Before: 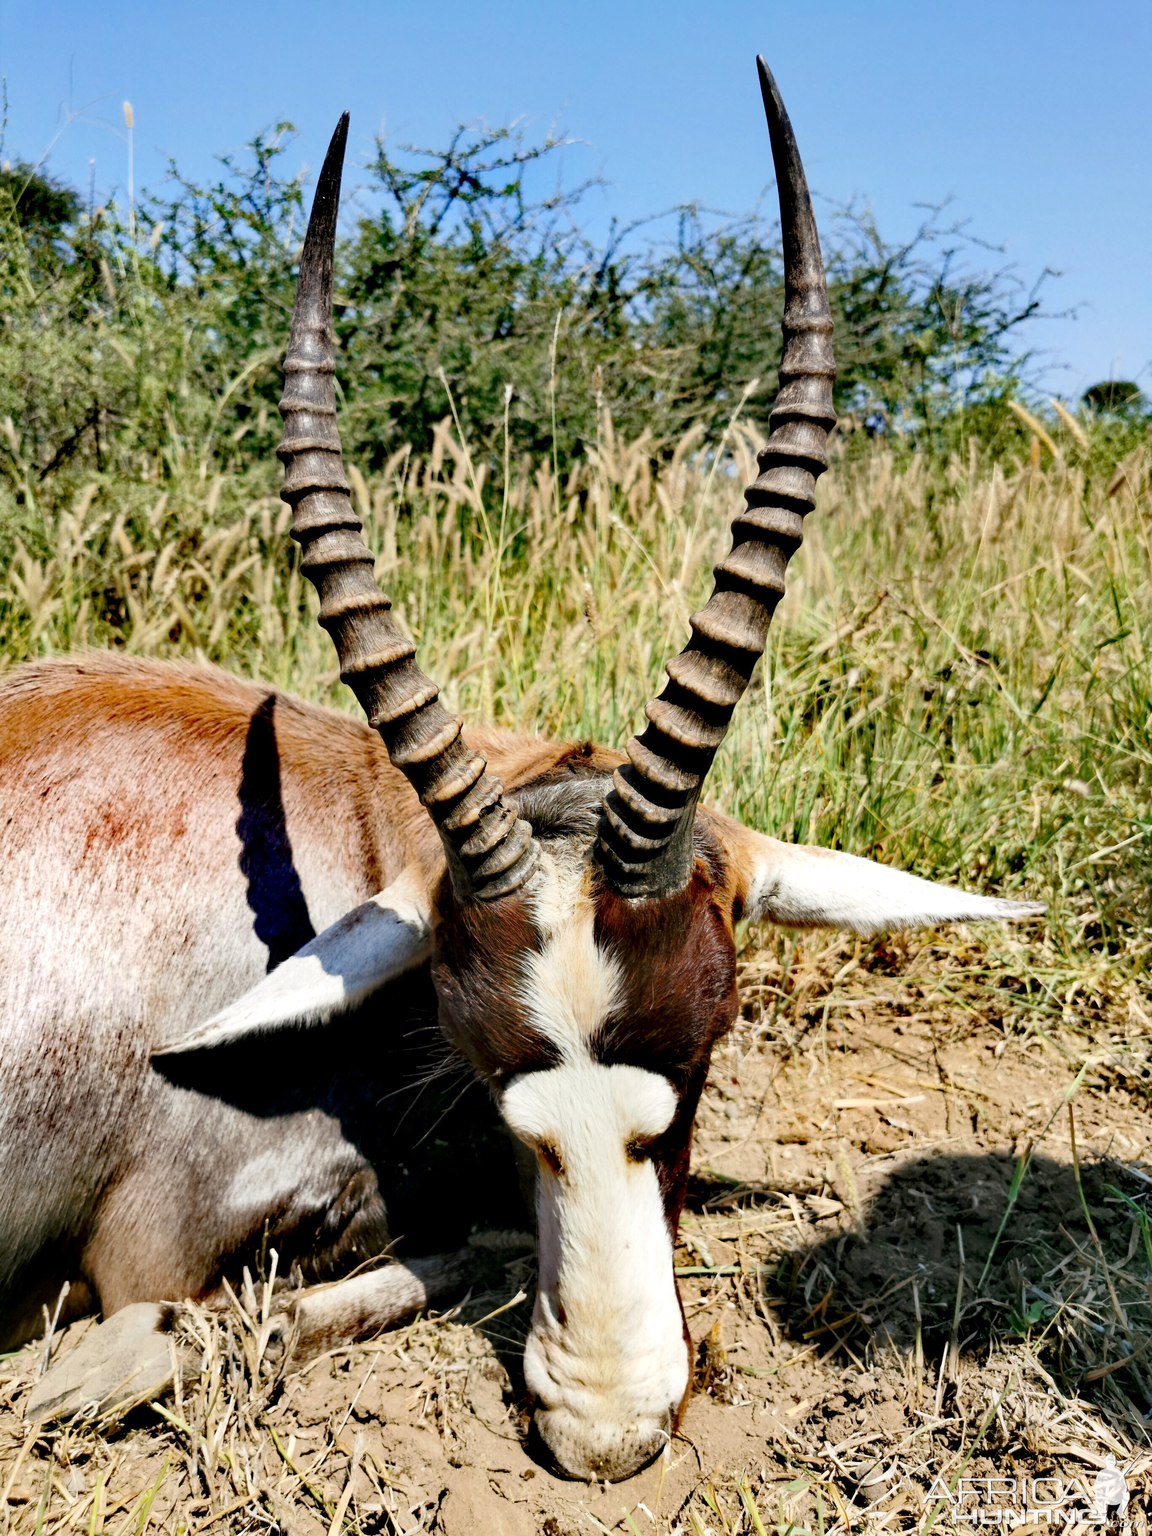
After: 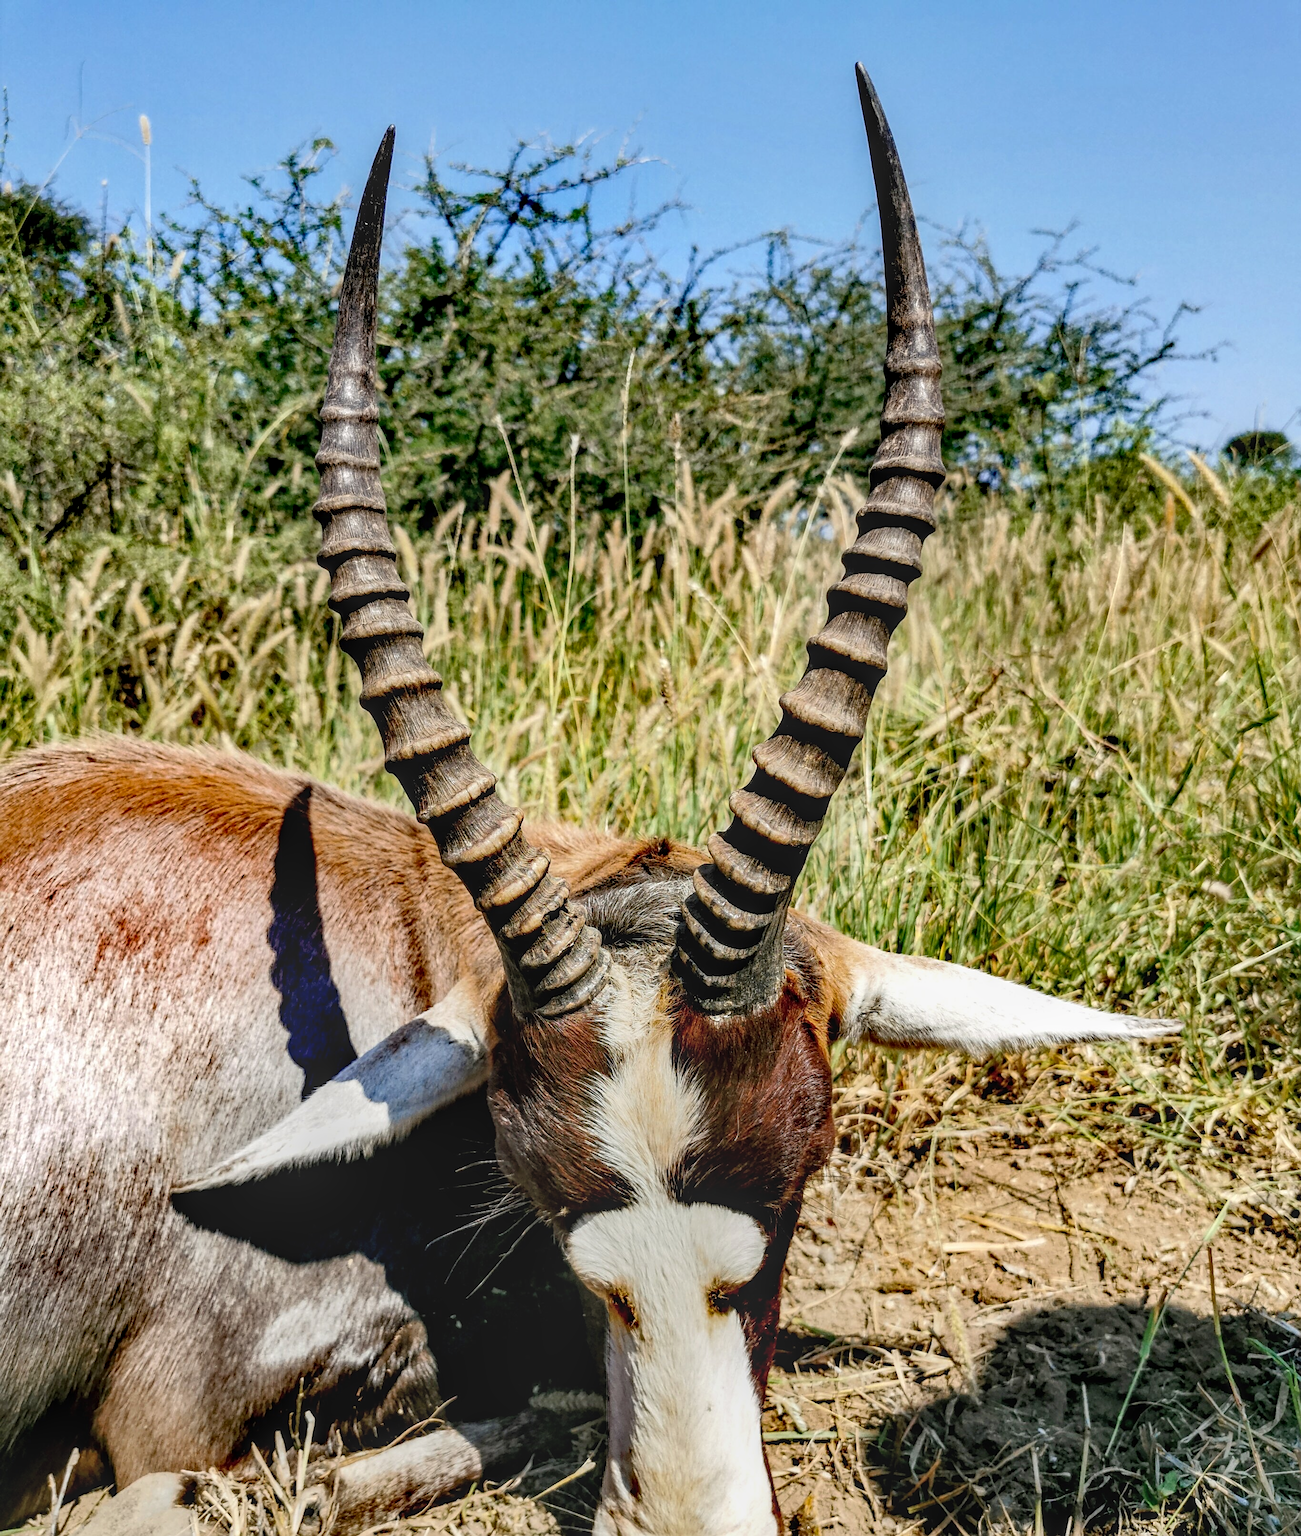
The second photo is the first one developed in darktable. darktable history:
local contrast: highlights 0%, shadows 0%, detail 133%
sharpen: on, module defaults
crop and rotate: top 0%, bottom 11.49%
tone equalizer: -8 EV 0.06 EV, smoothing diameter 25%, edges refinement/feathering 10, preserve details guided filter
shadows and highlights: shadows 37.27, highlights -28.18, soften with gaussian
